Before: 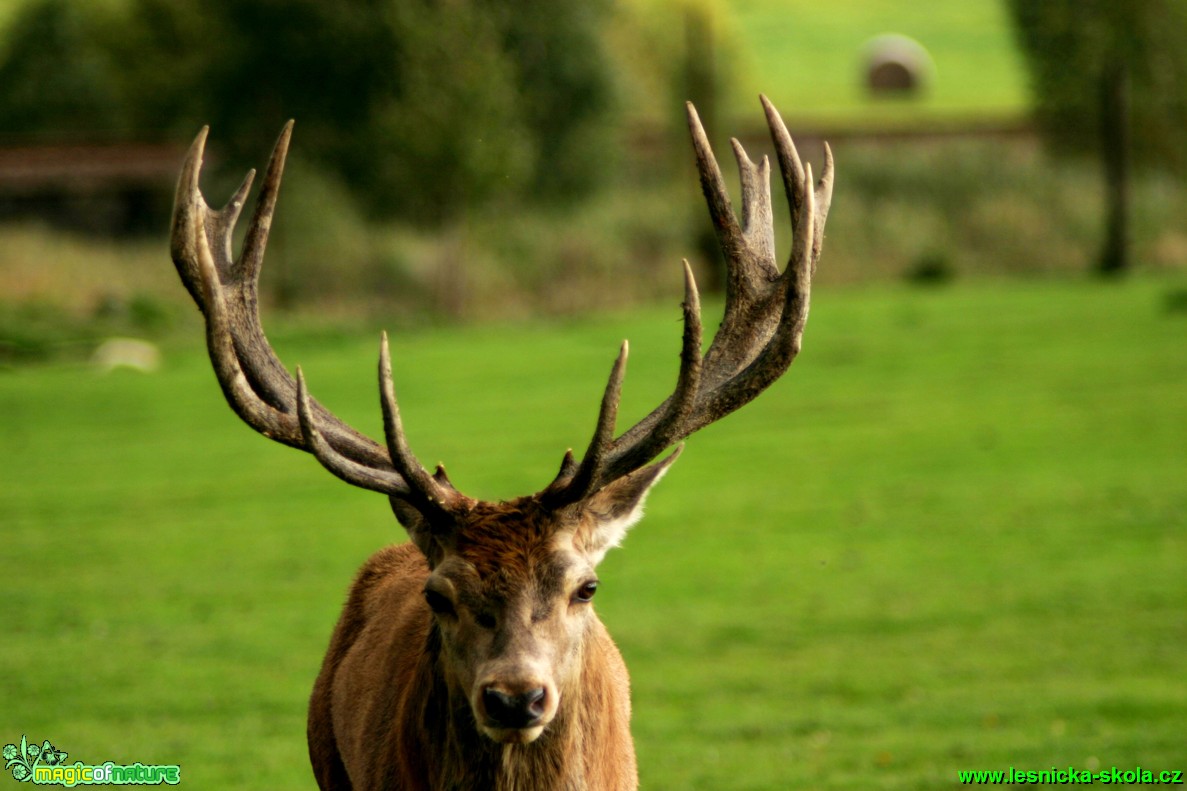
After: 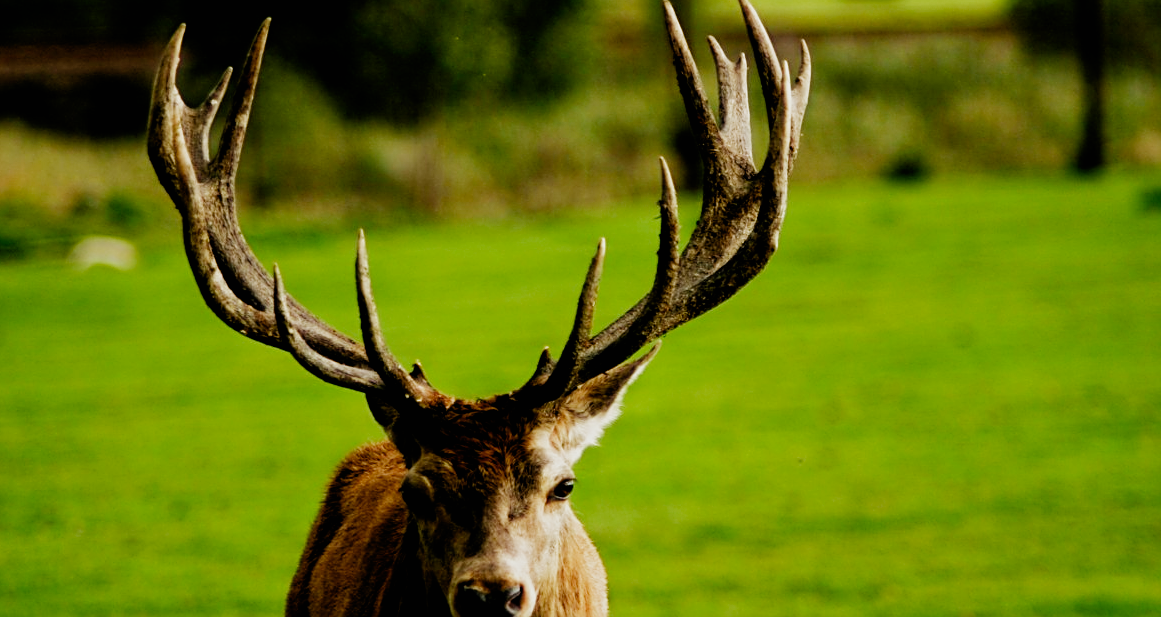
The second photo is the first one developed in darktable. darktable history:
crop and rotate: left 1.967%, top 12.897%, right 0.188%, bottom 9.065%
filmic rgb: black relative exposure -5.12 EV, white relative exposure 3.97 EV, threshold 5.94 EV, hardness 2.89, contrast 1.297, preserve chrominance no, color science v3 (2019), use custom middle-gray values true, enable highlight reconstruction true
tone equalizer: edges refinement/feathering 500, mask exposure compensation -1.57 EV, preserve details no
sharpen: on, module defaults
